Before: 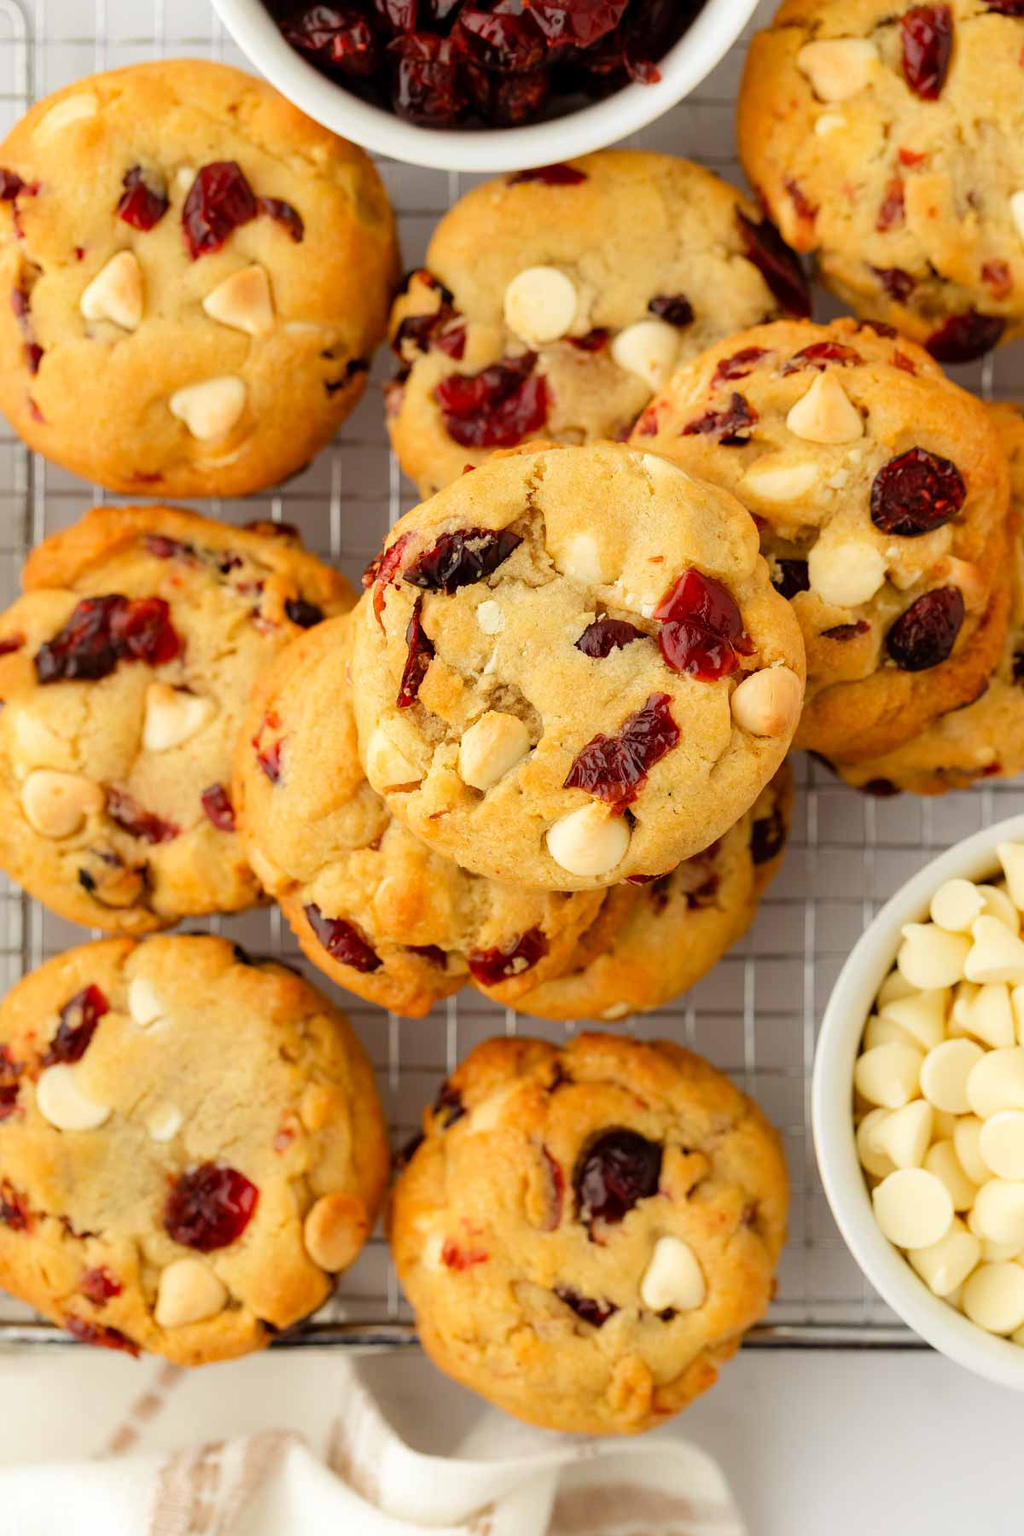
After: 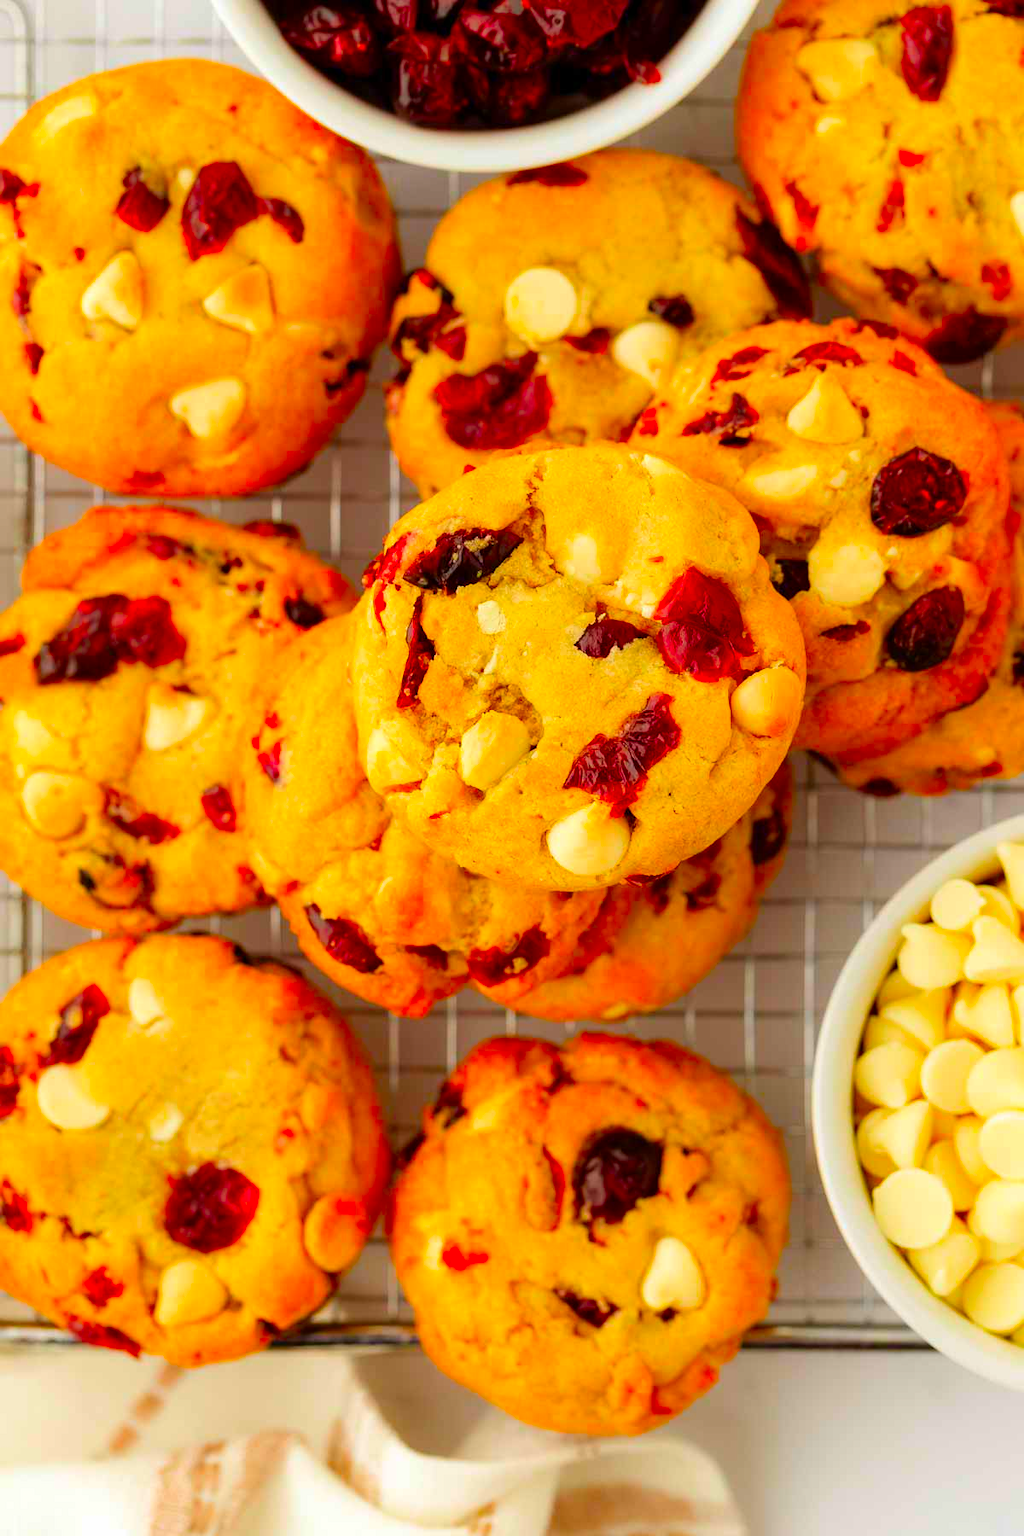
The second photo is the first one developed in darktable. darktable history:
color correction: highlights b* 0.012, saturation 1.79
color balance rgb: perceptual saturation grading › global saturation -0.136%, global vibrance 20%
